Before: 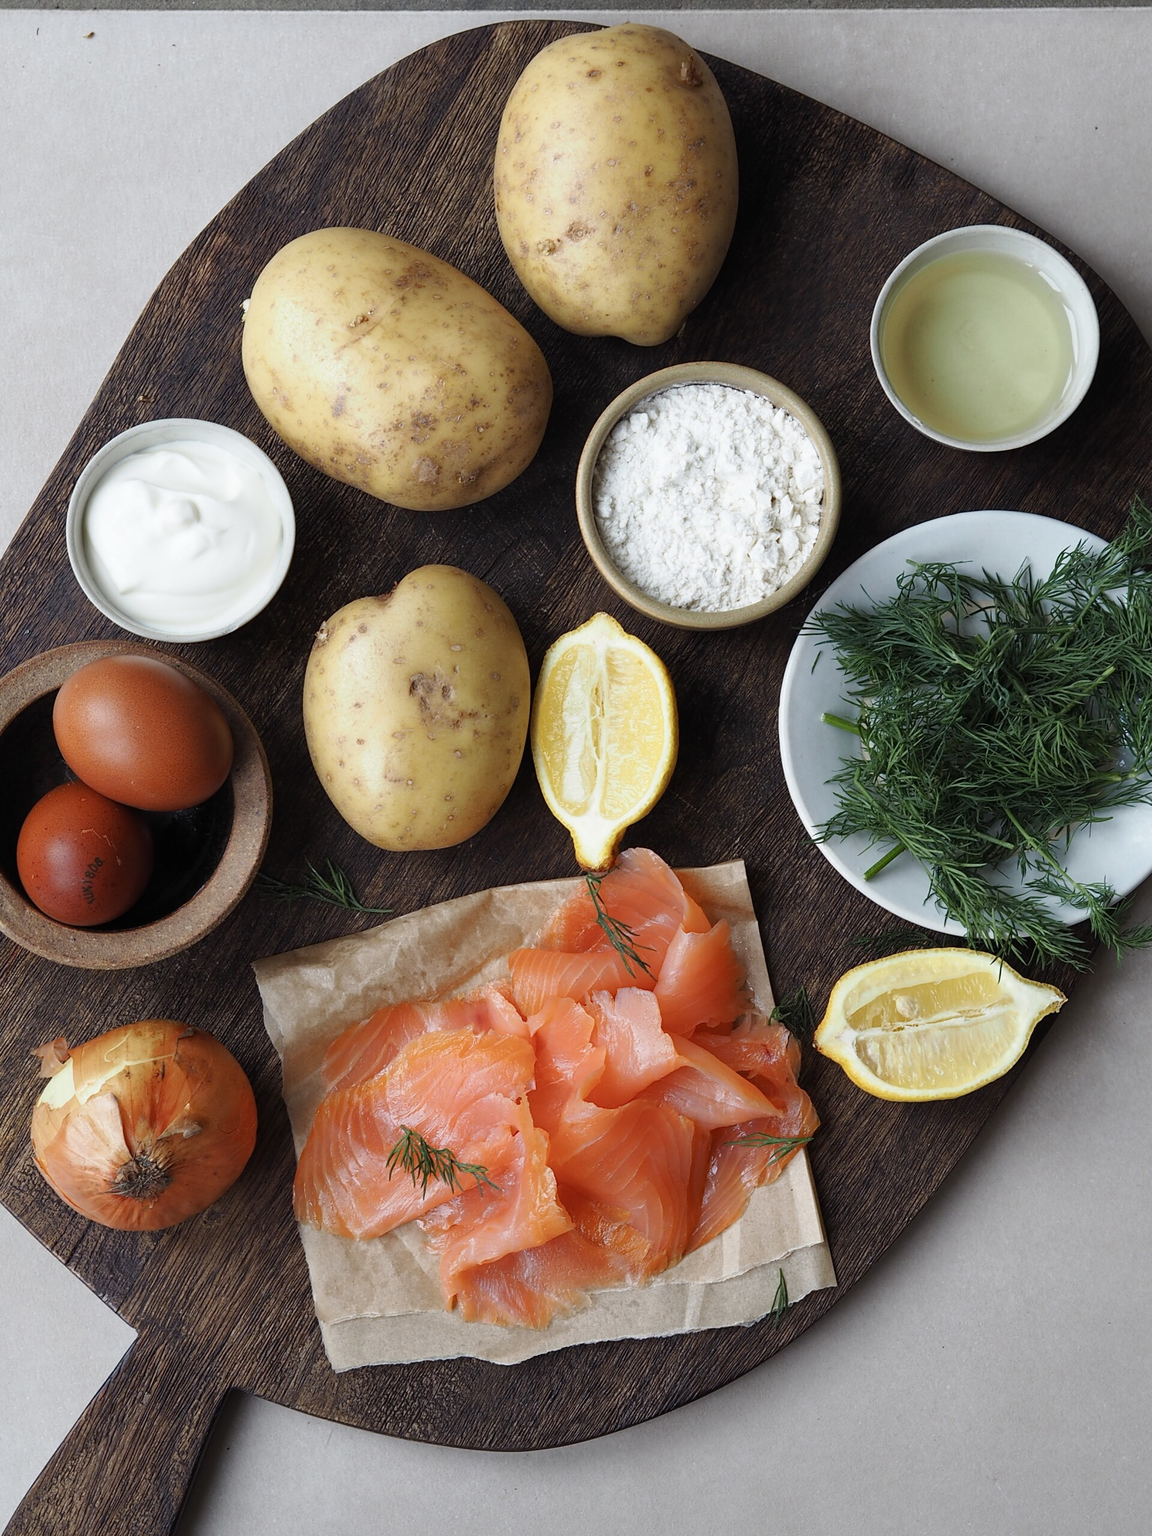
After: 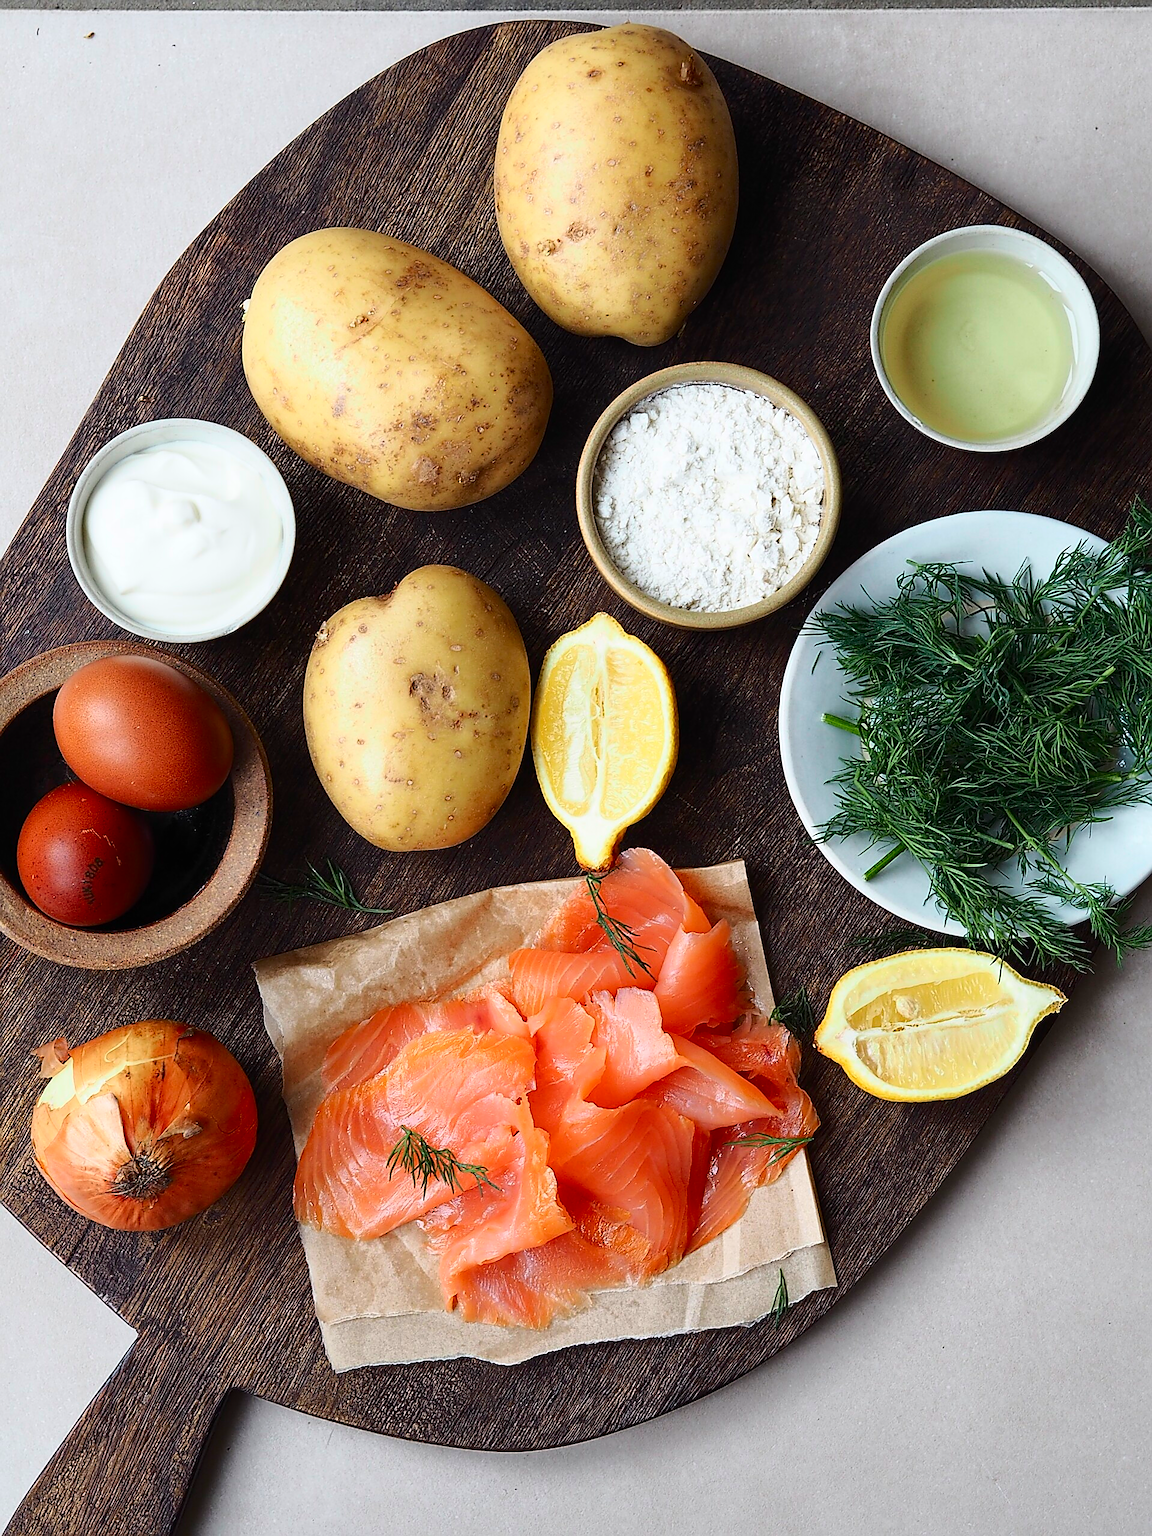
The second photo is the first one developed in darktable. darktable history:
sharpen: radius 1.4, amount 1.25, threshold 0.7
tone curve: curves: ch0 [(0, 0) (0.234, 0.191) (0.48, 0.534) (0.608, 0.667) (0.725, 0.809) (0.864, 0.922) (1, 1)]; ch1 [(0, 0) (0.453, 0.43) (0.5, 0.5) (0.615, 0.649) (1, 1)]; ch2 [(0, 0) (0.5, 0.5) (0.586, 0.617) (1, 1)], color space Lab, independent channels, preserve colors none
